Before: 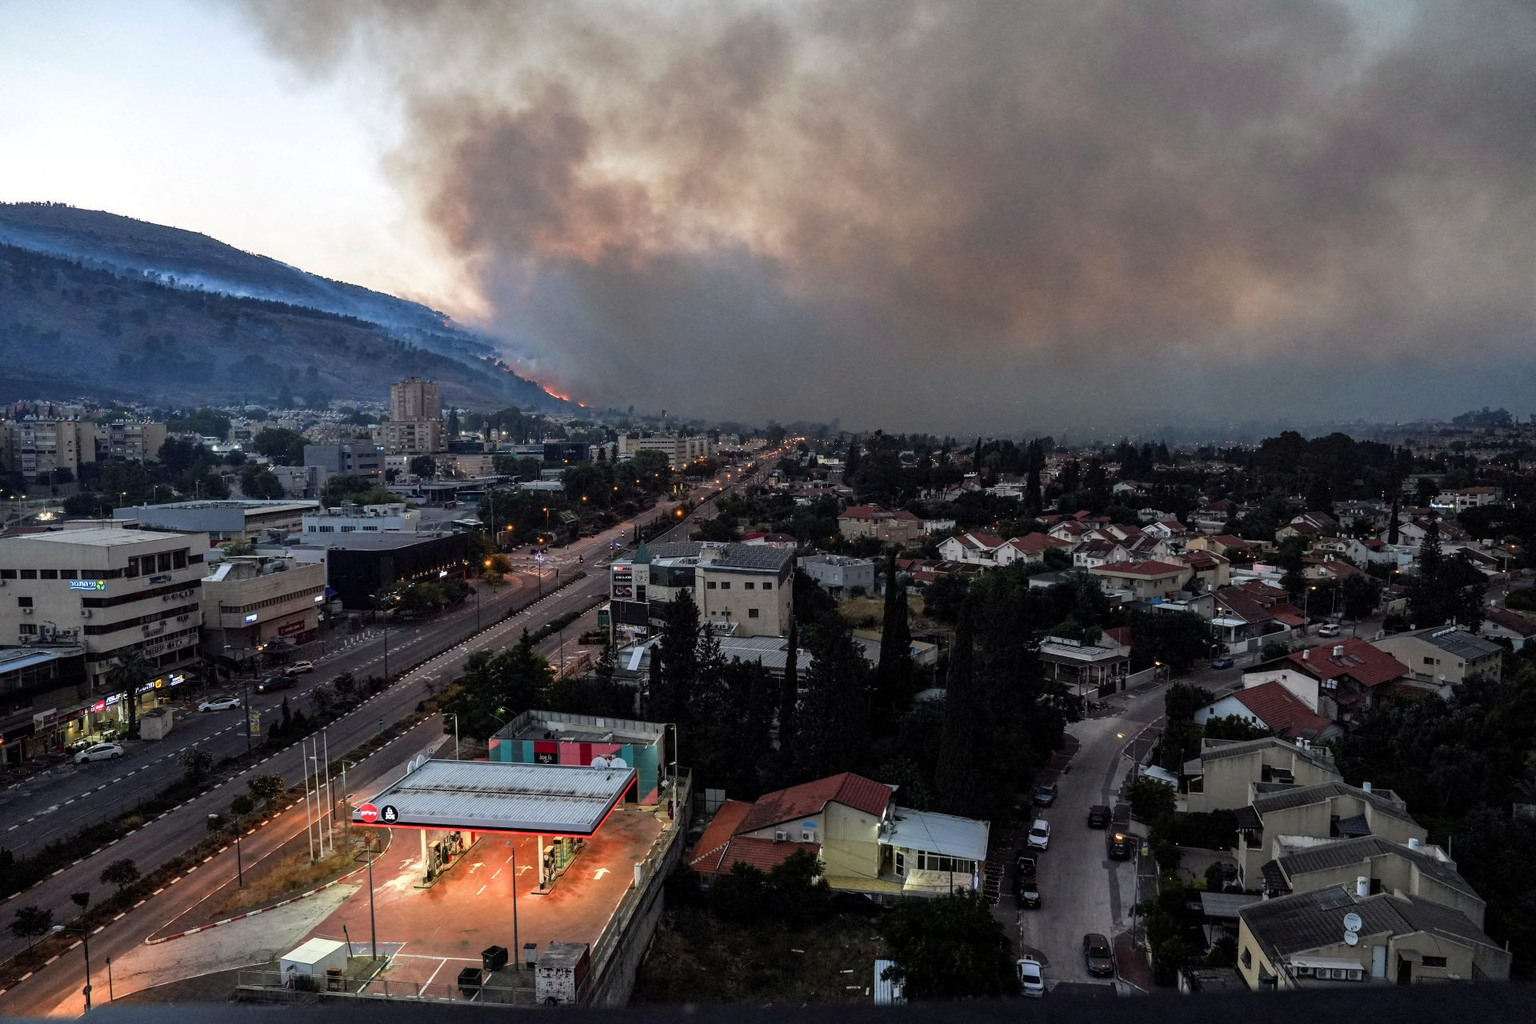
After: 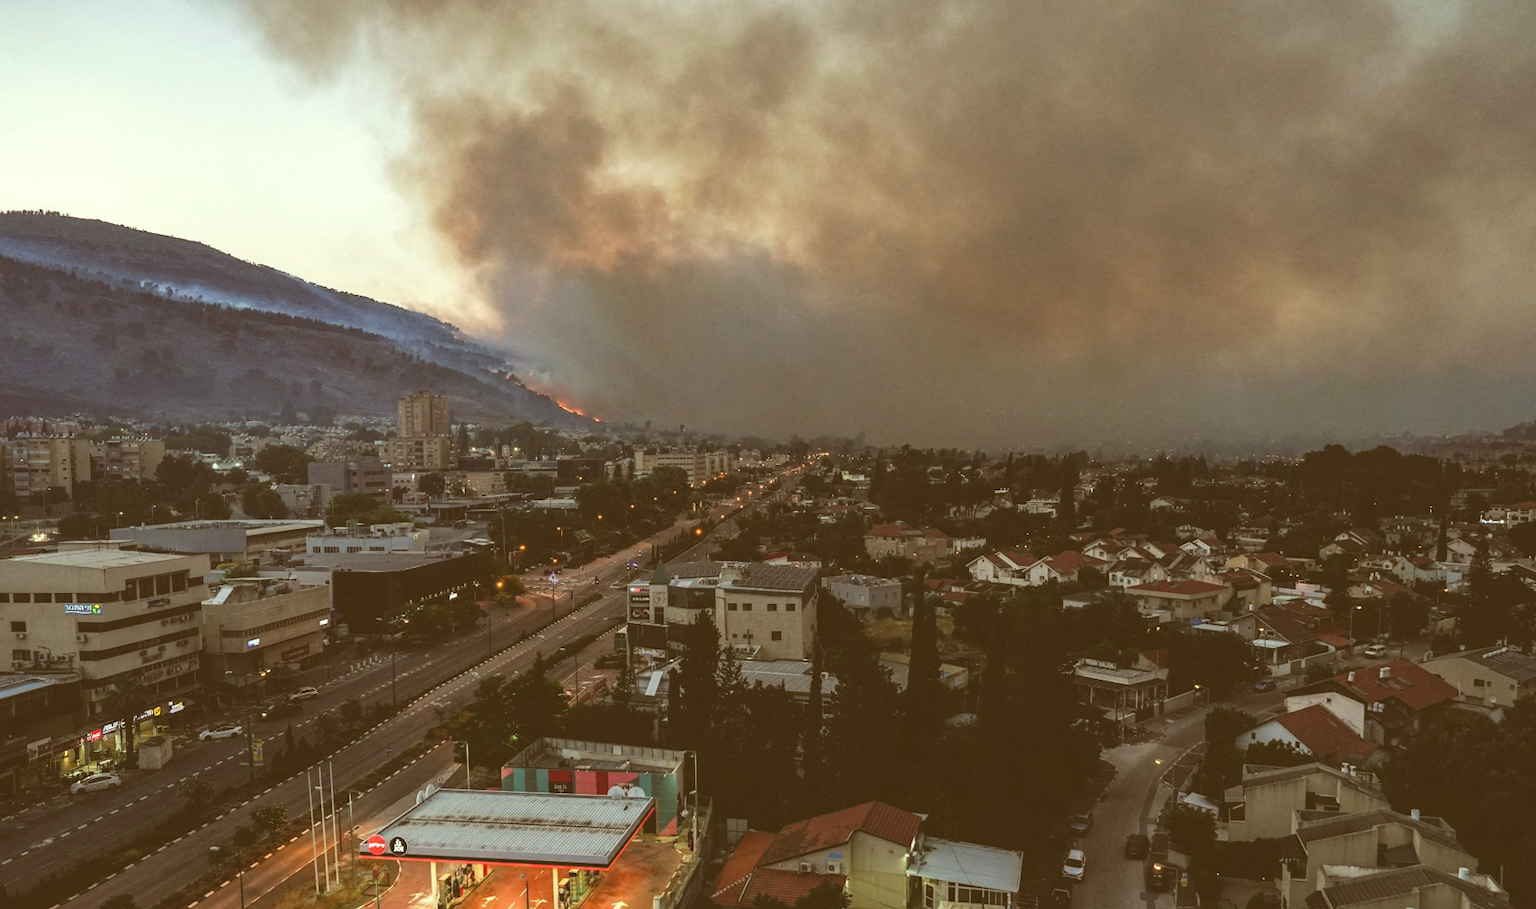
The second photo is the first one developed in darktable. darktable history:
crop and rotate: angle 0.2°, left 0.275%, right 3.127%, bottom 14.18%
exposure: black level correction -0.03, compensate highlight preservation false
color correction: highlights a* -5.3, highlights b* 9.8, shadows a* 9.8, shadows b* 24.26
